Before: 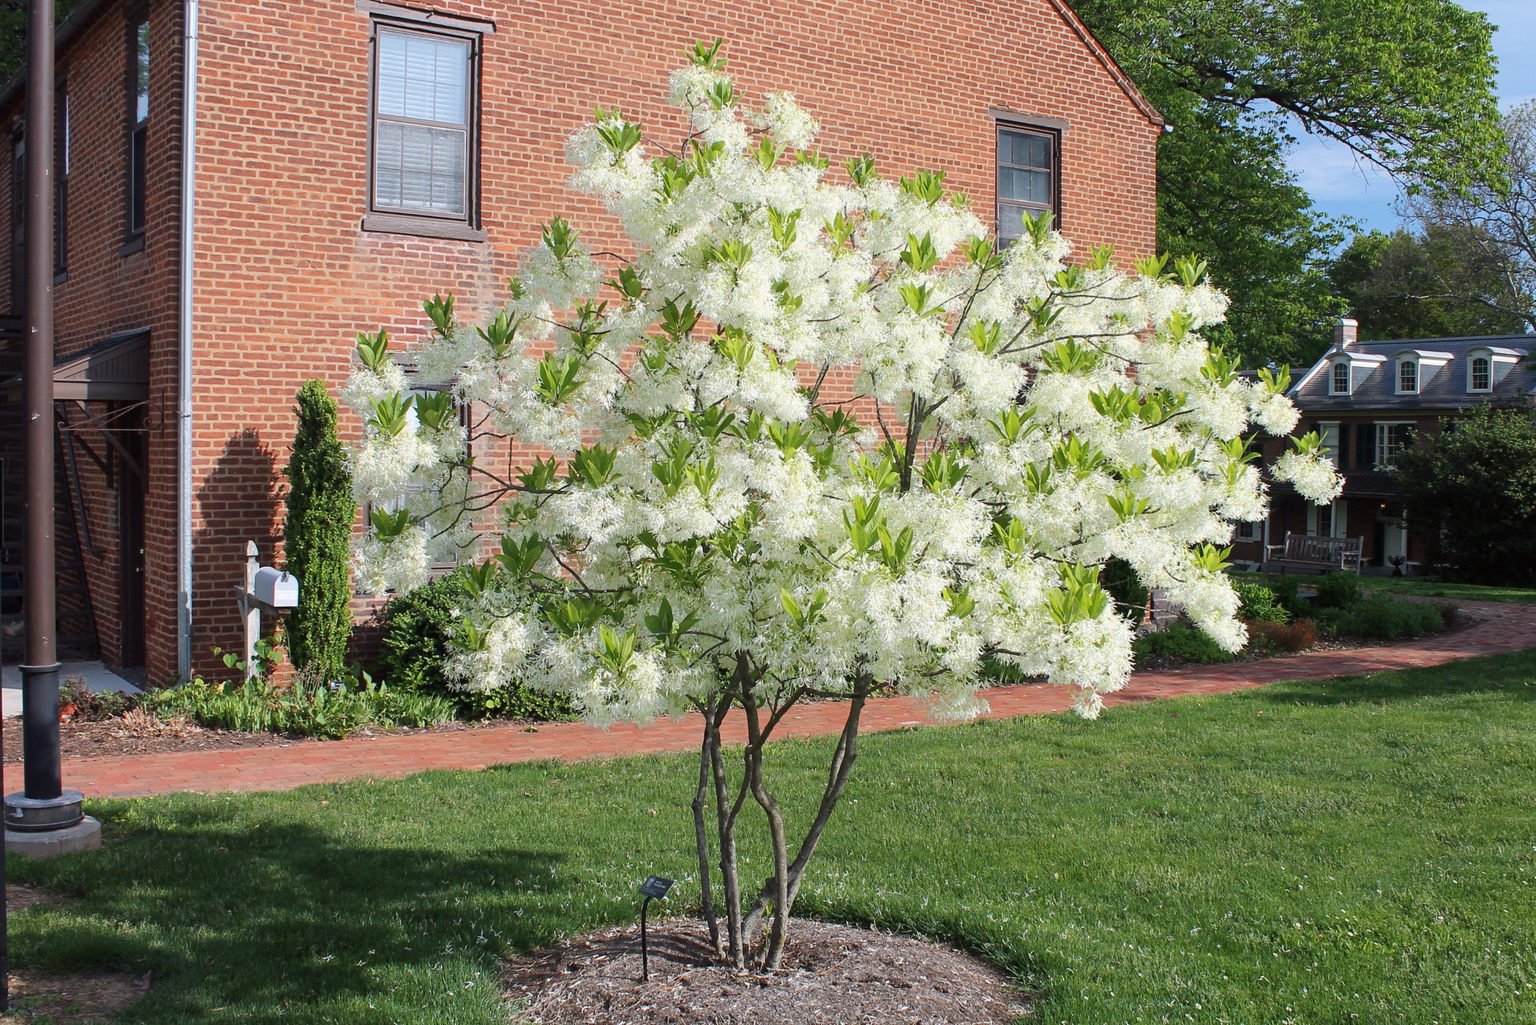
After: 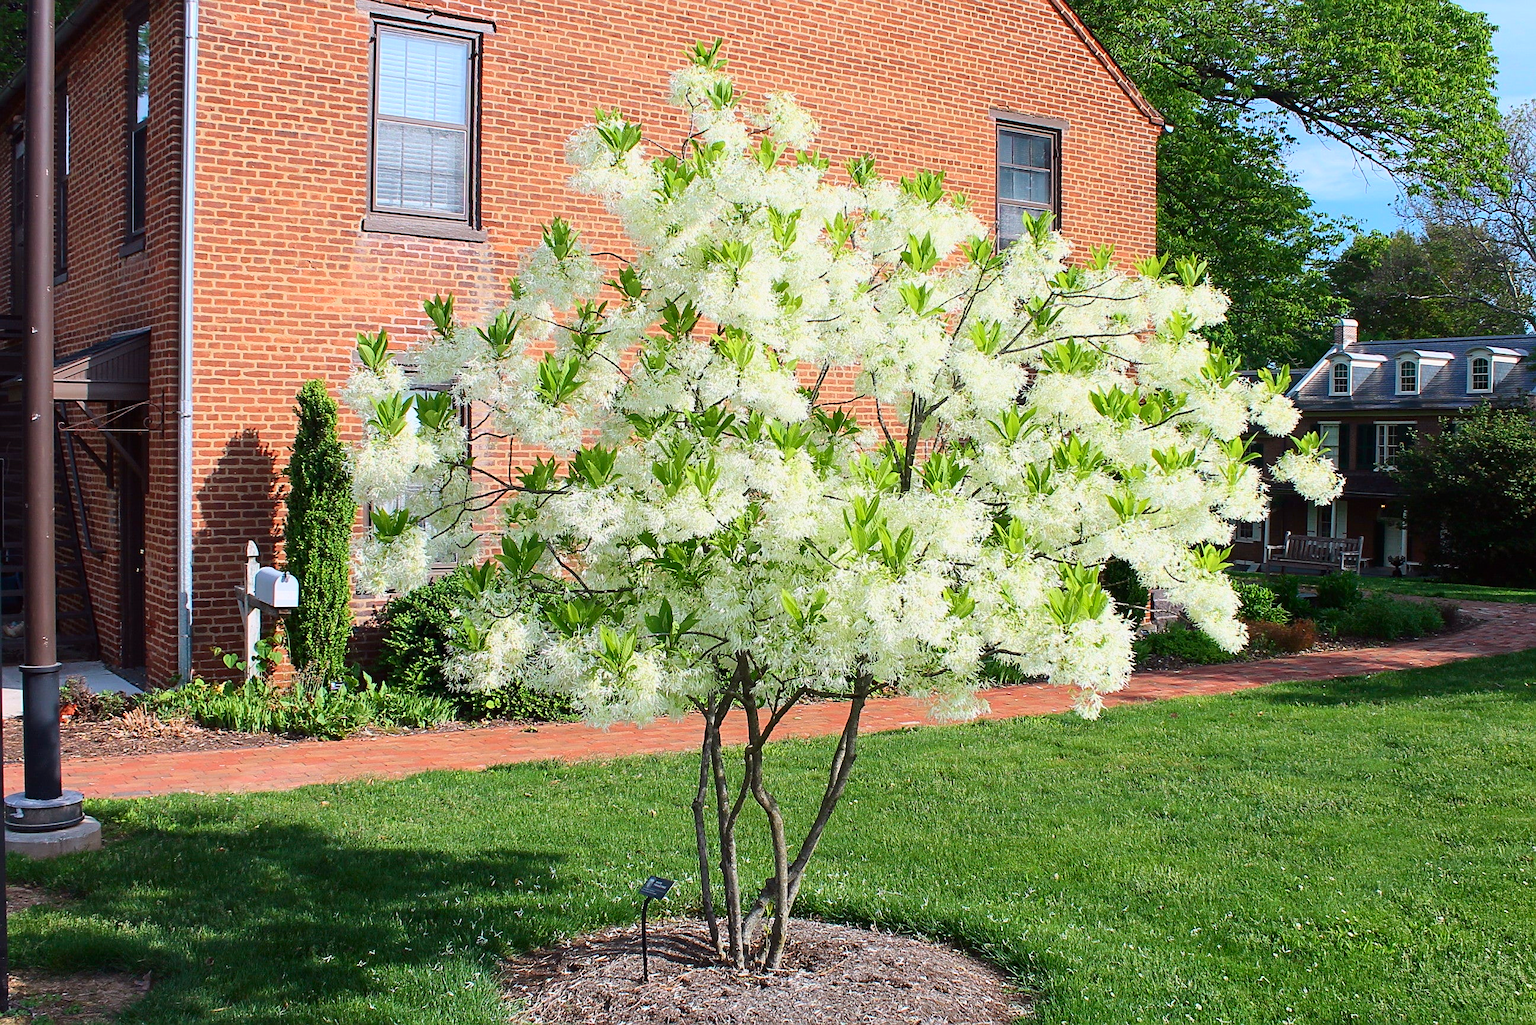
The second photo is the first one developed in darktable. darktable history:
tone curve: curves: ch0 [(0, 0) (0.091, 0.077) (0.517, 0.574) (0.745, 0.82) (0.844, 0.908) (0.909, 0.942) (1, 0.973)]; ch1 [(0, 0) (0.437, 0.404) (0.5, 0.5) (0.534, 0.546) (0.58, 0.603) (0.616, 0.649) (1, 1)]; ch2 [(0, 0) (0.442, 0.415) (0.5, 0.5) (0.535, 0.547) (0.585, 0.62) (1, 1)], color space Lab, independent channels, preserve colors none
white balance: emerald 1
sharpen: on, module defaults
